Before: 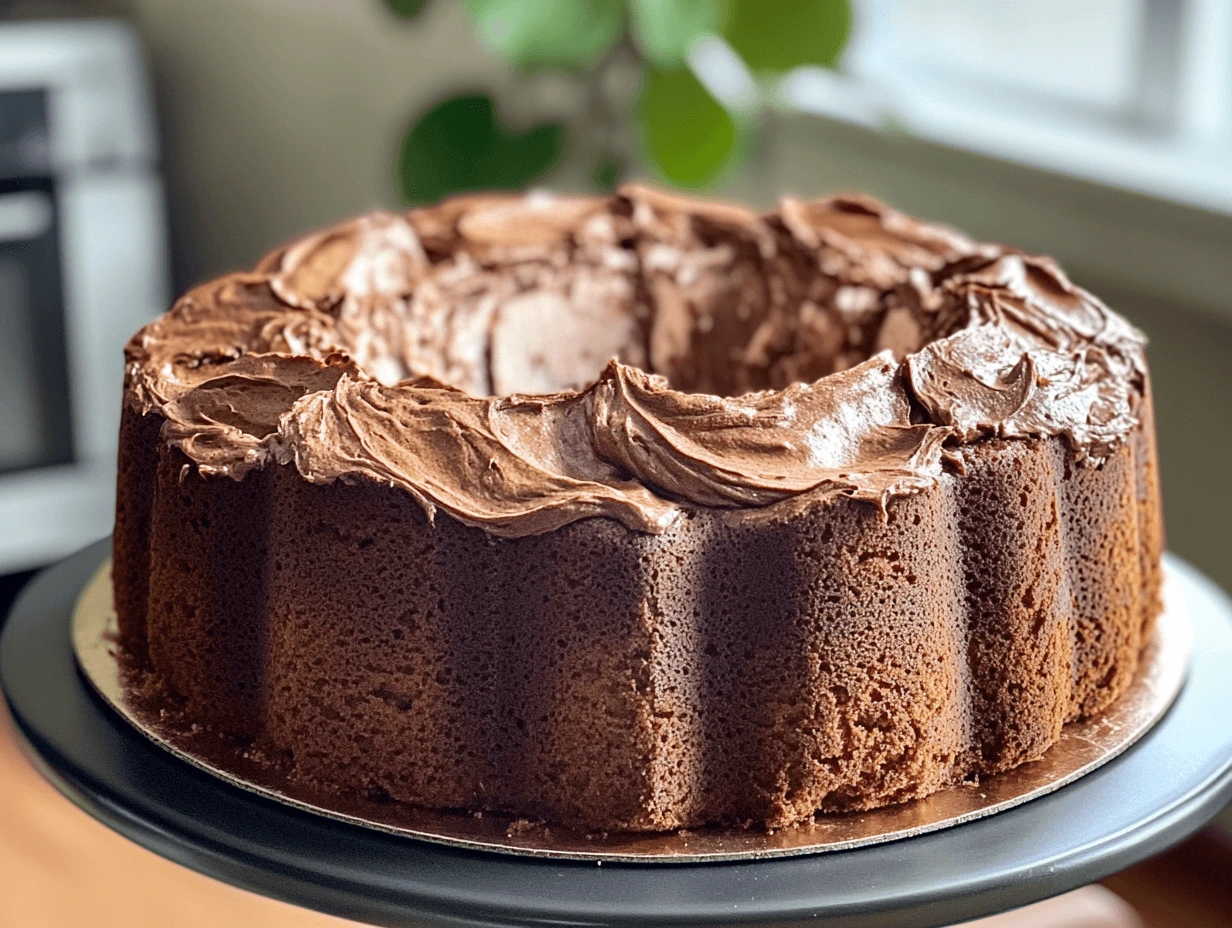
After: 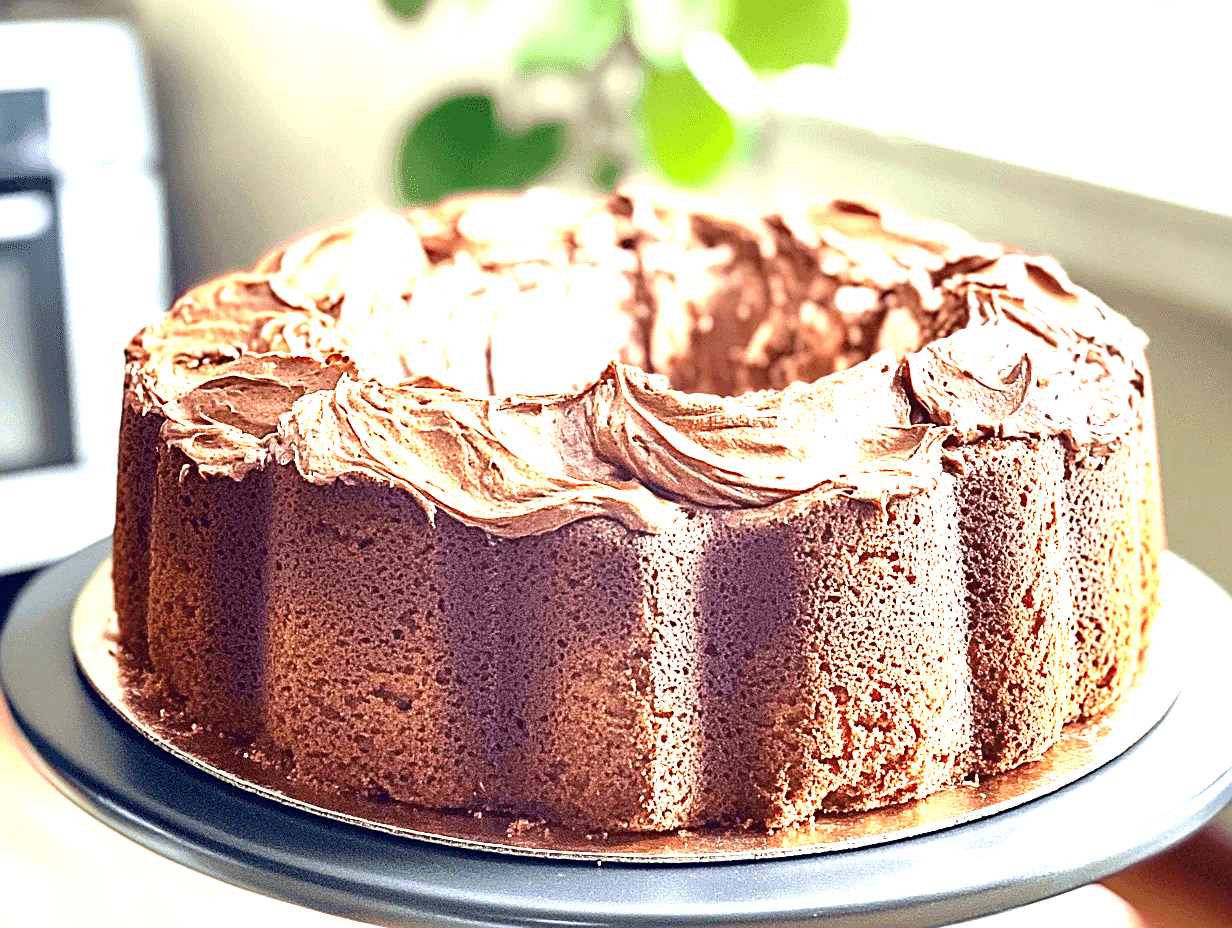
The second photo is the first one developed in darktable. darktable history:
exposure: exposure 2.25 EV, compensate highlight preservation false
sharpen: on, module defaults
color zones: curves: ch1 [(0.25, 0.5) (0.747, 0.71)]
